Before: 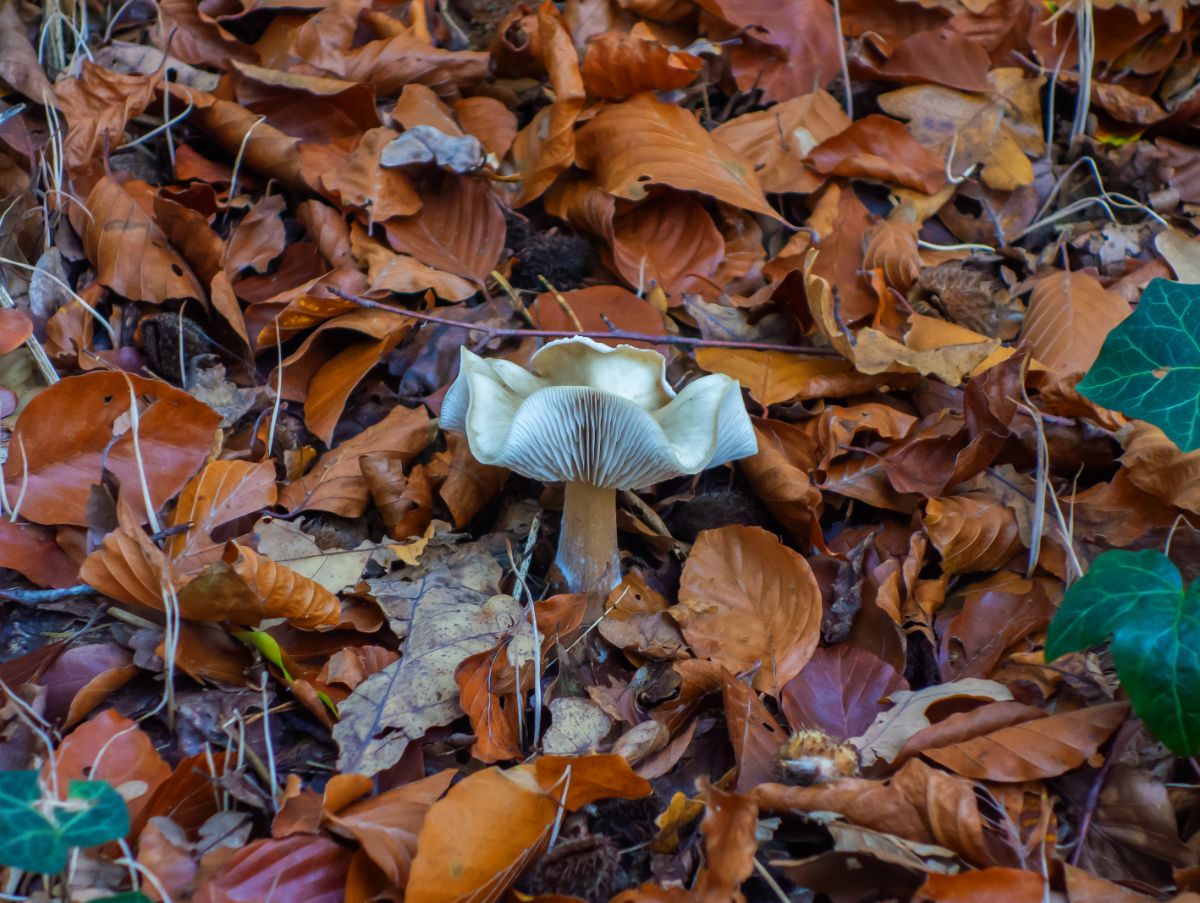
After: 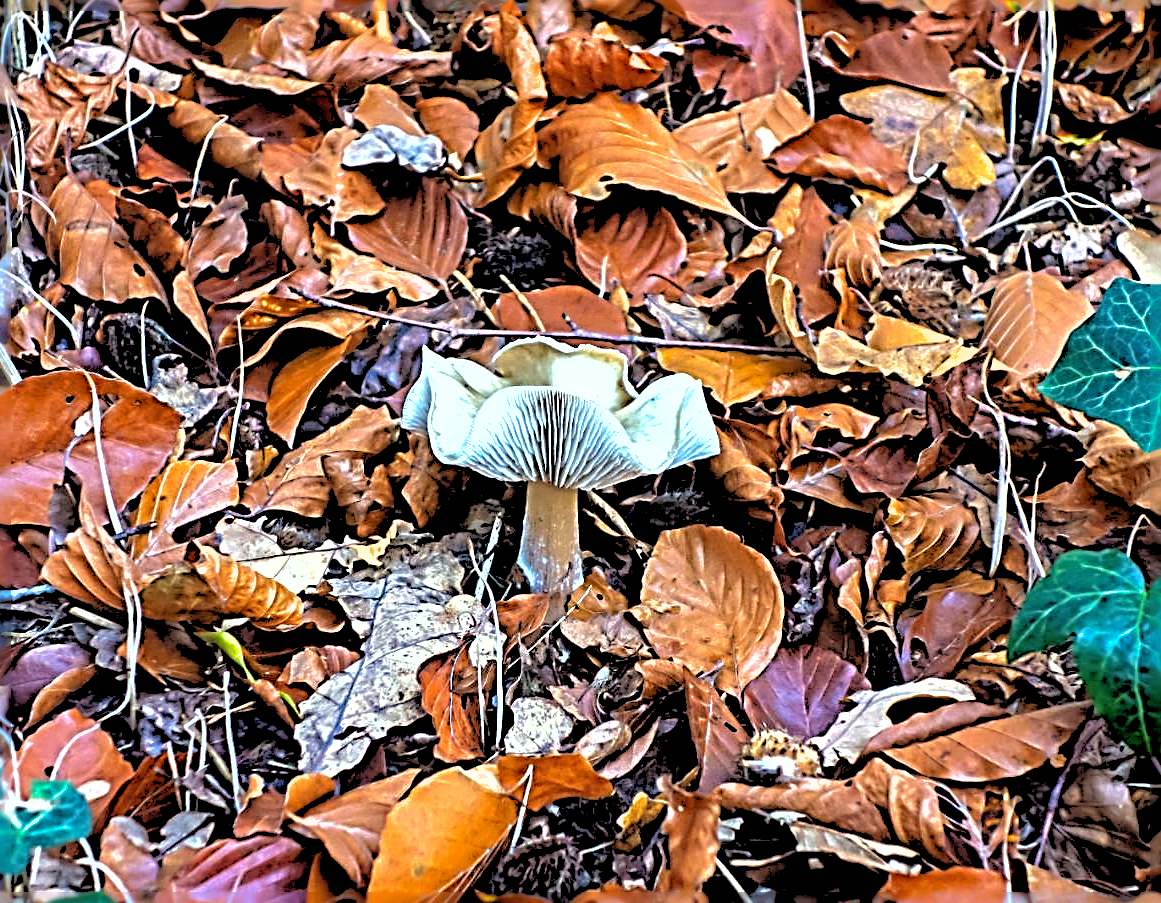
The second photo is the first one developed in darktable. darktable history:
crop and rotate: left 3.238%
shadows and highlights: on, module defaults
sharpen: radius 4.001, amount 2
rgb levels: levels [[0.029, 0.461, 0.922], [0, 0.5, 1], [0, 0.5, 1]]
exposure: exposure 1.223 EV, compensate highlight preservation false
